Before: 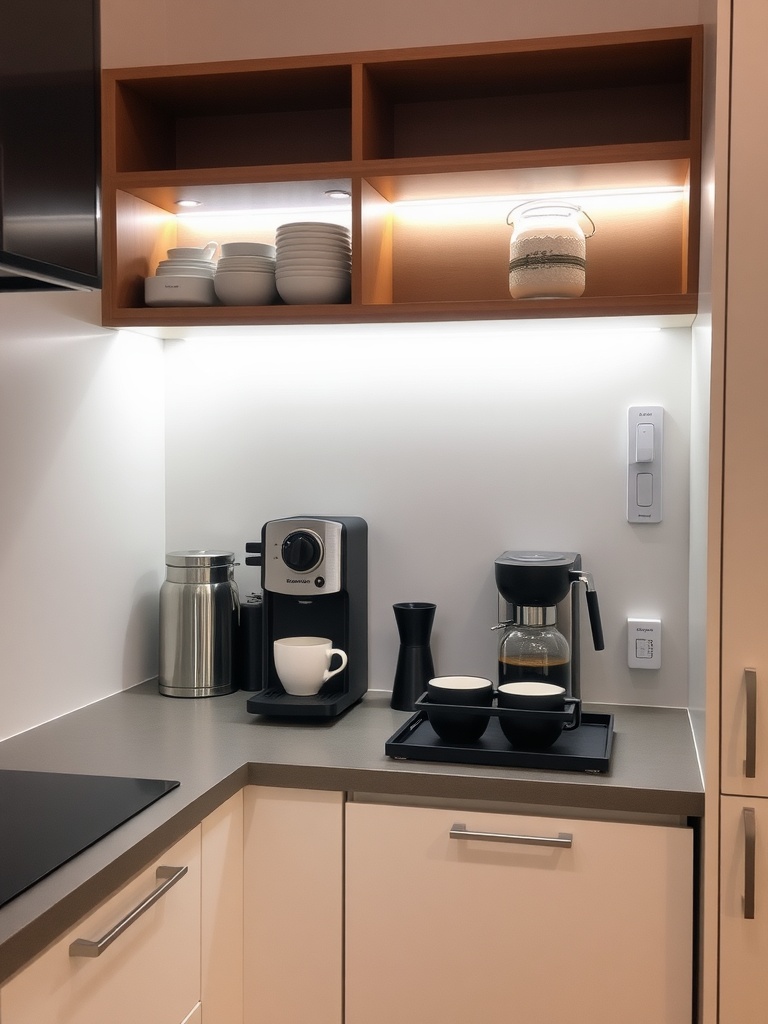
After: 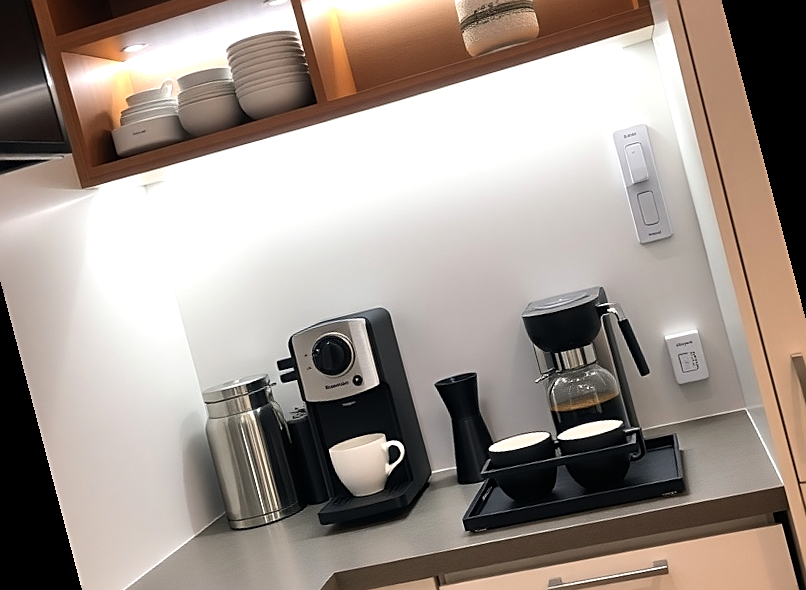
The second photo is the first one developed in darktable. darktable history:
tone equalizer: -8 EV -0.417 EV, -7 EV -0.389 EV, -6 EV -0.333 EV, -5 EV -0.222 EV, -3 EV 0.222 EV, -2 EV 0.333 EV, -1 EV 0.389 EV, +0 EV 0.417 EV, edges refinement/feathering 500, mask exposure compensation -1.57 EV, preserve details no
sharpen: on, module defaults
rotate and perspective: rotation -14.8°, crop left 0.1, crop right 0.903, crop top 0.25, crop bottom 0.748
